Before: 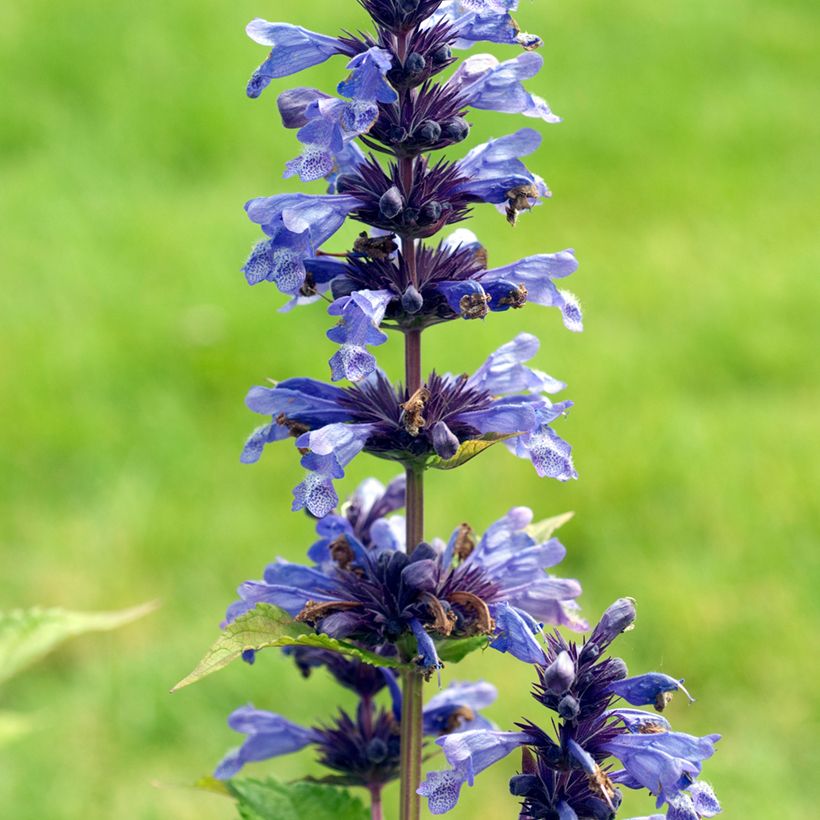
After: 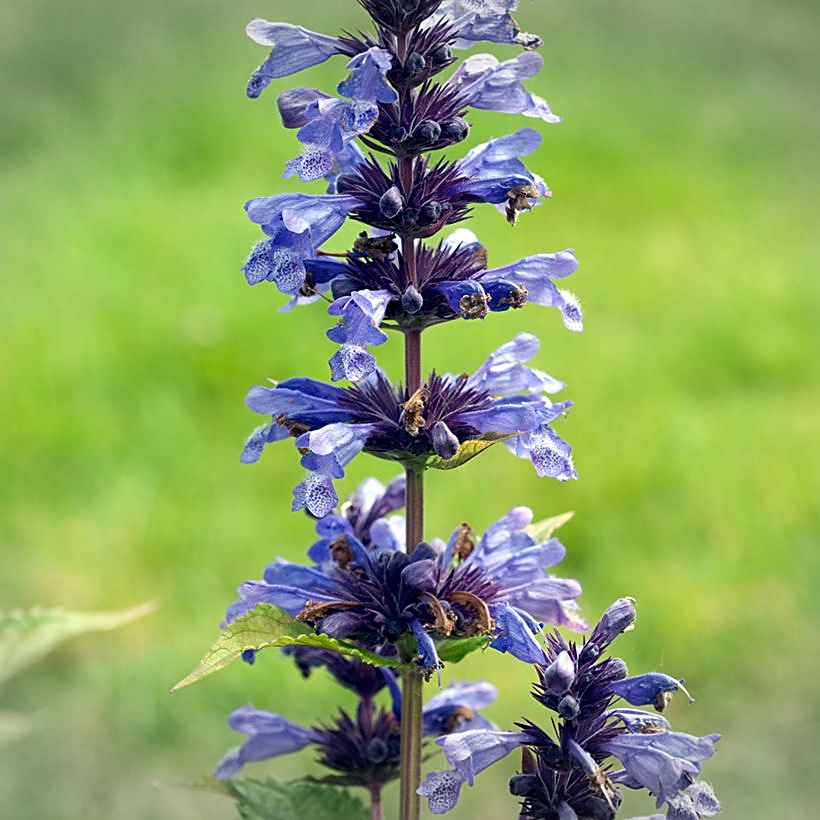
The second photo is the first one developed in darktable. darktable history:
sharpen: on, module defaults
vignetting: fall-off start 100%, brightness -0.282, width/height ratio 1.31
